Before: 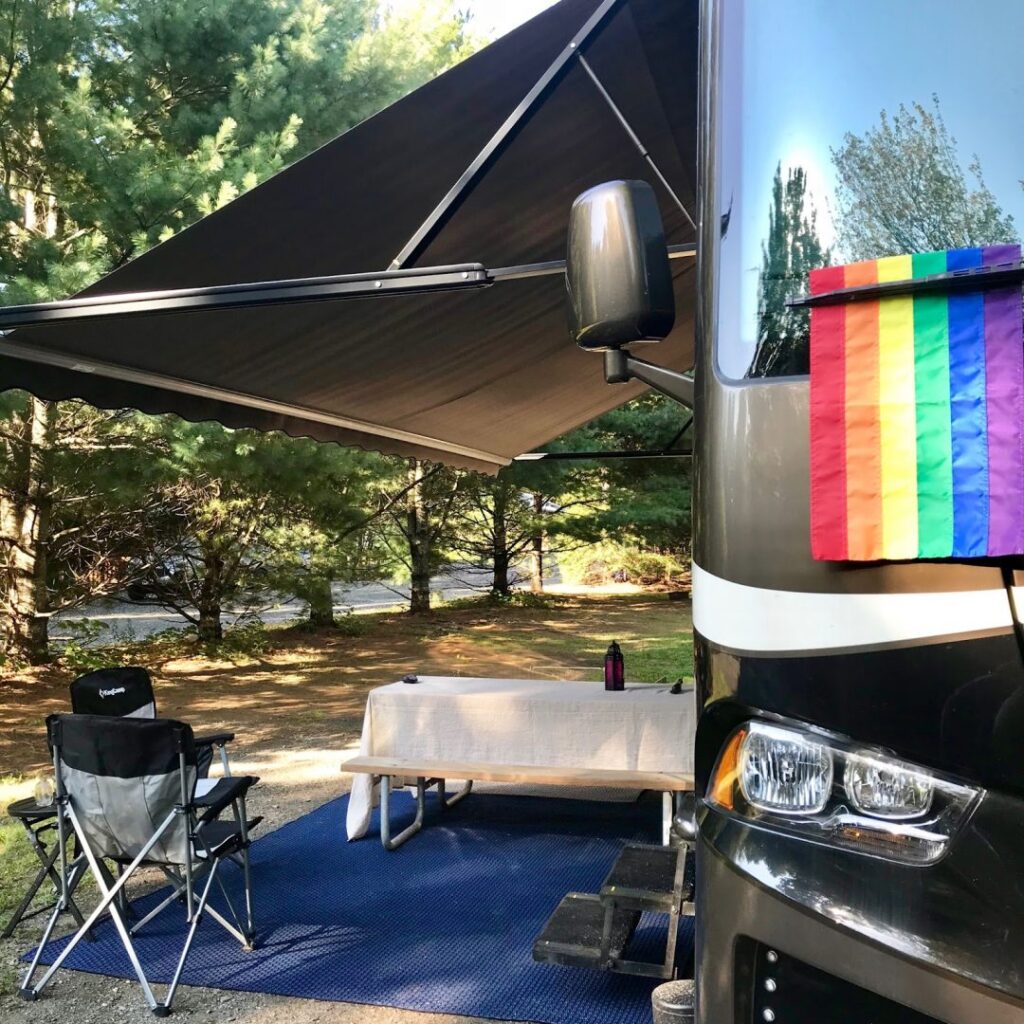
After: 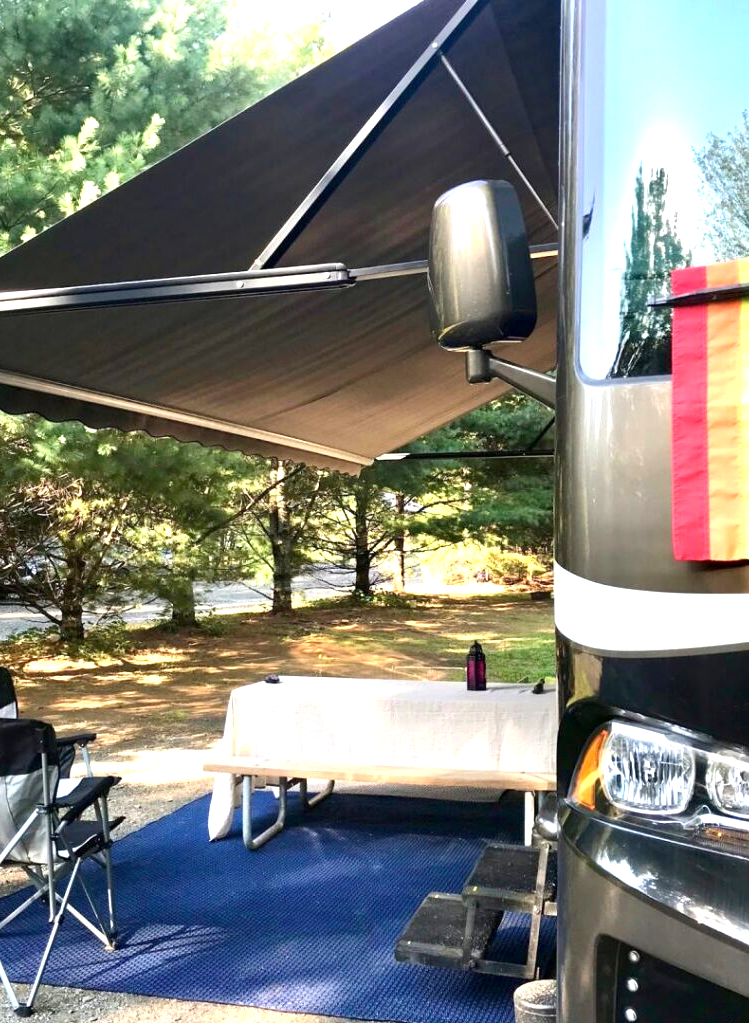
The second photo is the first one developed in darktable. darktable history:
crop: left 13.519%, top 0%, right 13.335%
contrast brightness saturation: contrast 0.055
exposure: black level correction 0.001, exposure 0.959 EV, compensate highlight preservation false
